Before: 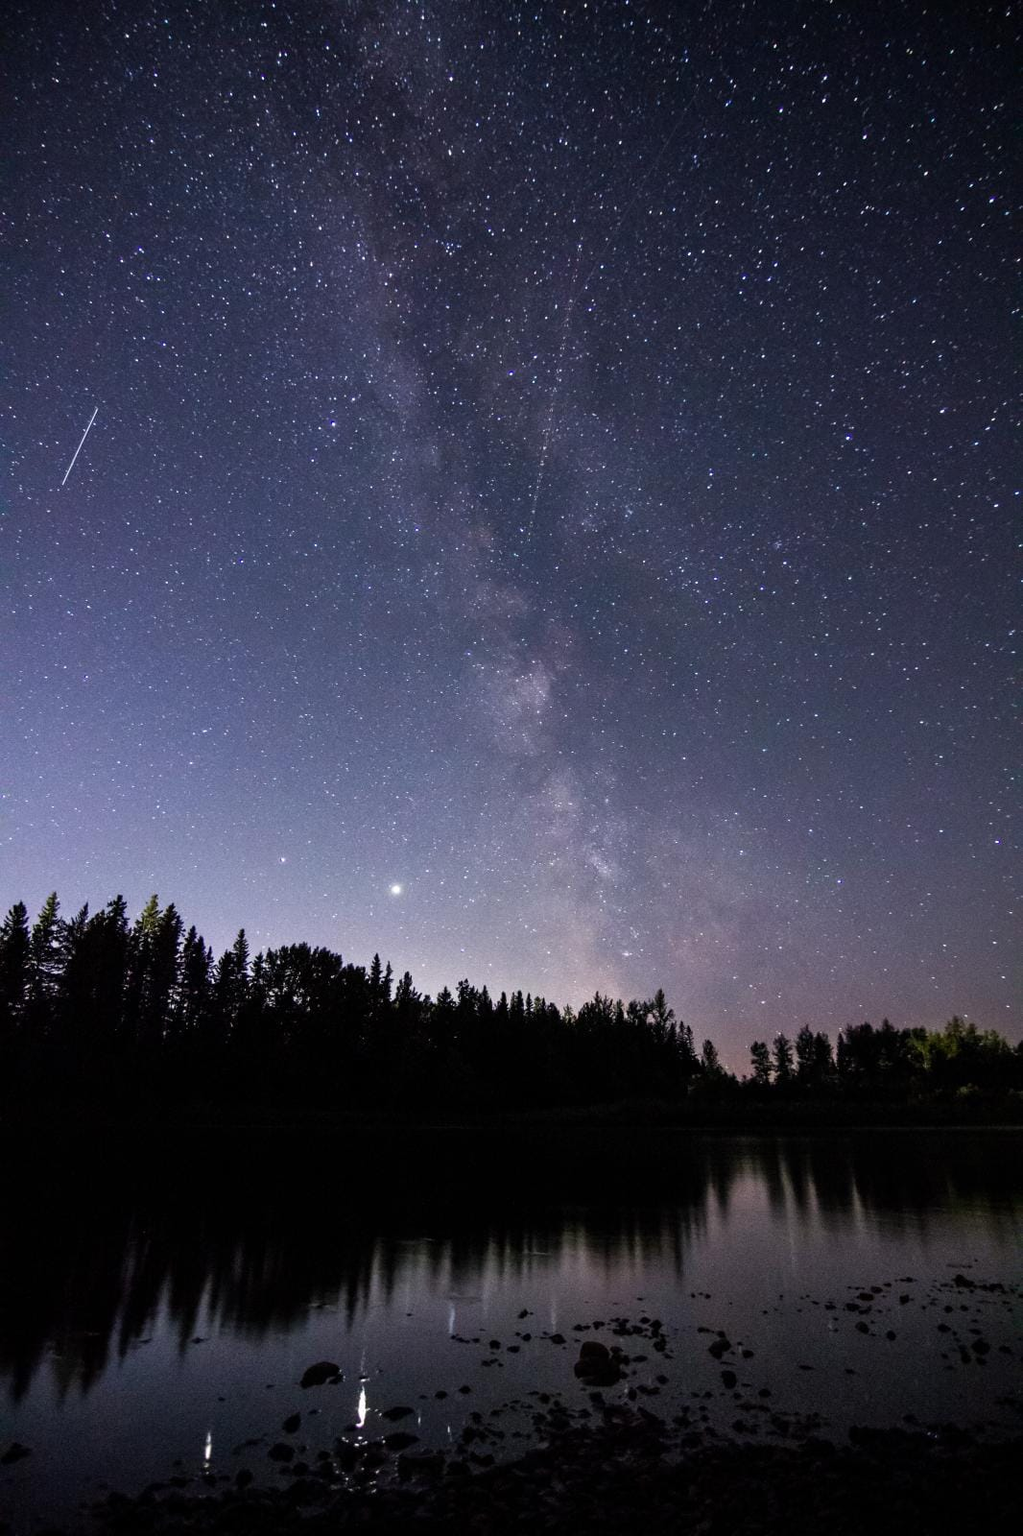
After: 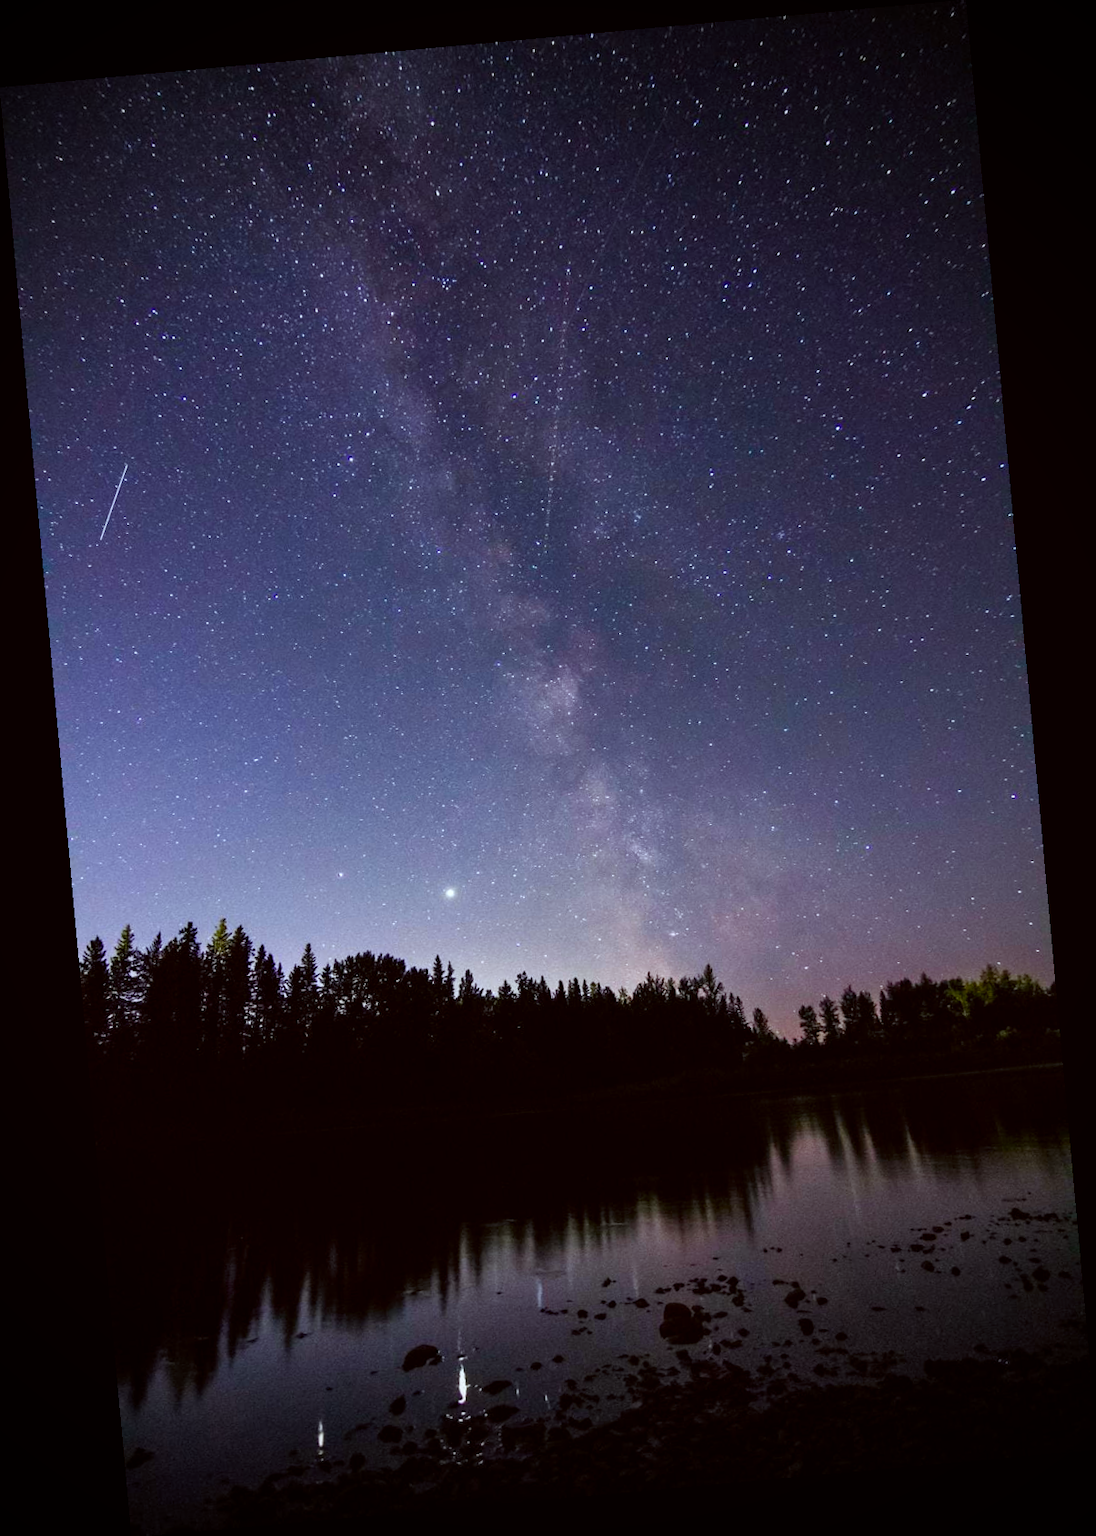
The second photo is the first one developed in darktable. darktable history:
rotate and perspective: rotation -5.2°, automatic cropping off
color correction: highlights a* -4.98, highlights b* -3.76, shadows a* 3.83, shadows b* 4.08
vignetting: fall-off start 71.74%
color balance rgb: perceptual saturation grading › global saturation 35%, perceptual saturation grading › highlights -25%, perceptual saturation grading › shadows 25%, global vibrance 10%
